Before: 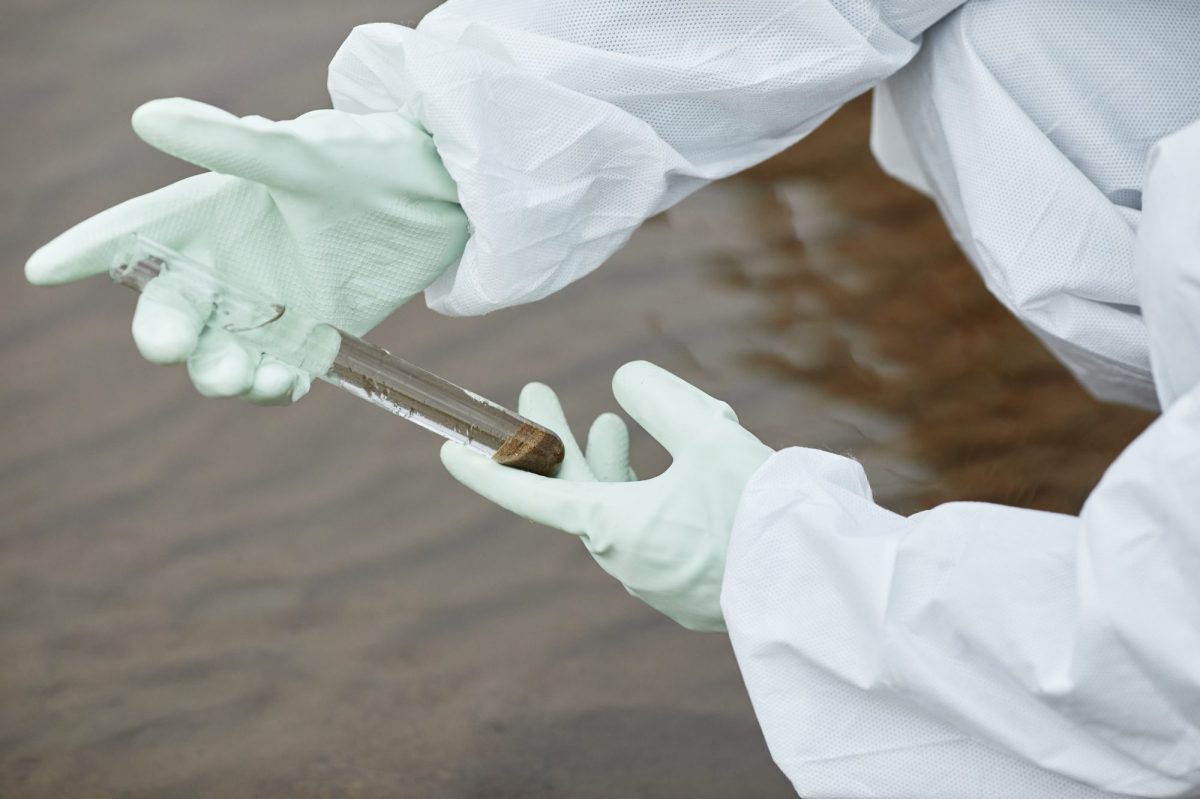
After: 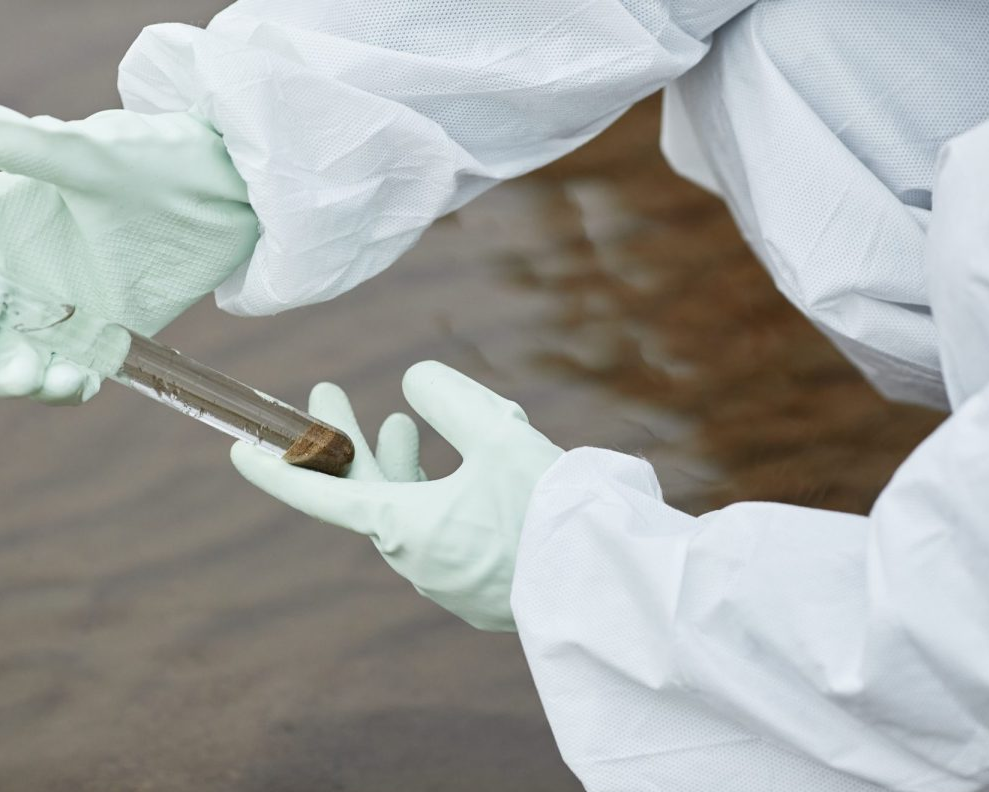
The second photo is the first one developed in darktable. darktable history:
crop: left 17.51%, bottom 0.042%
